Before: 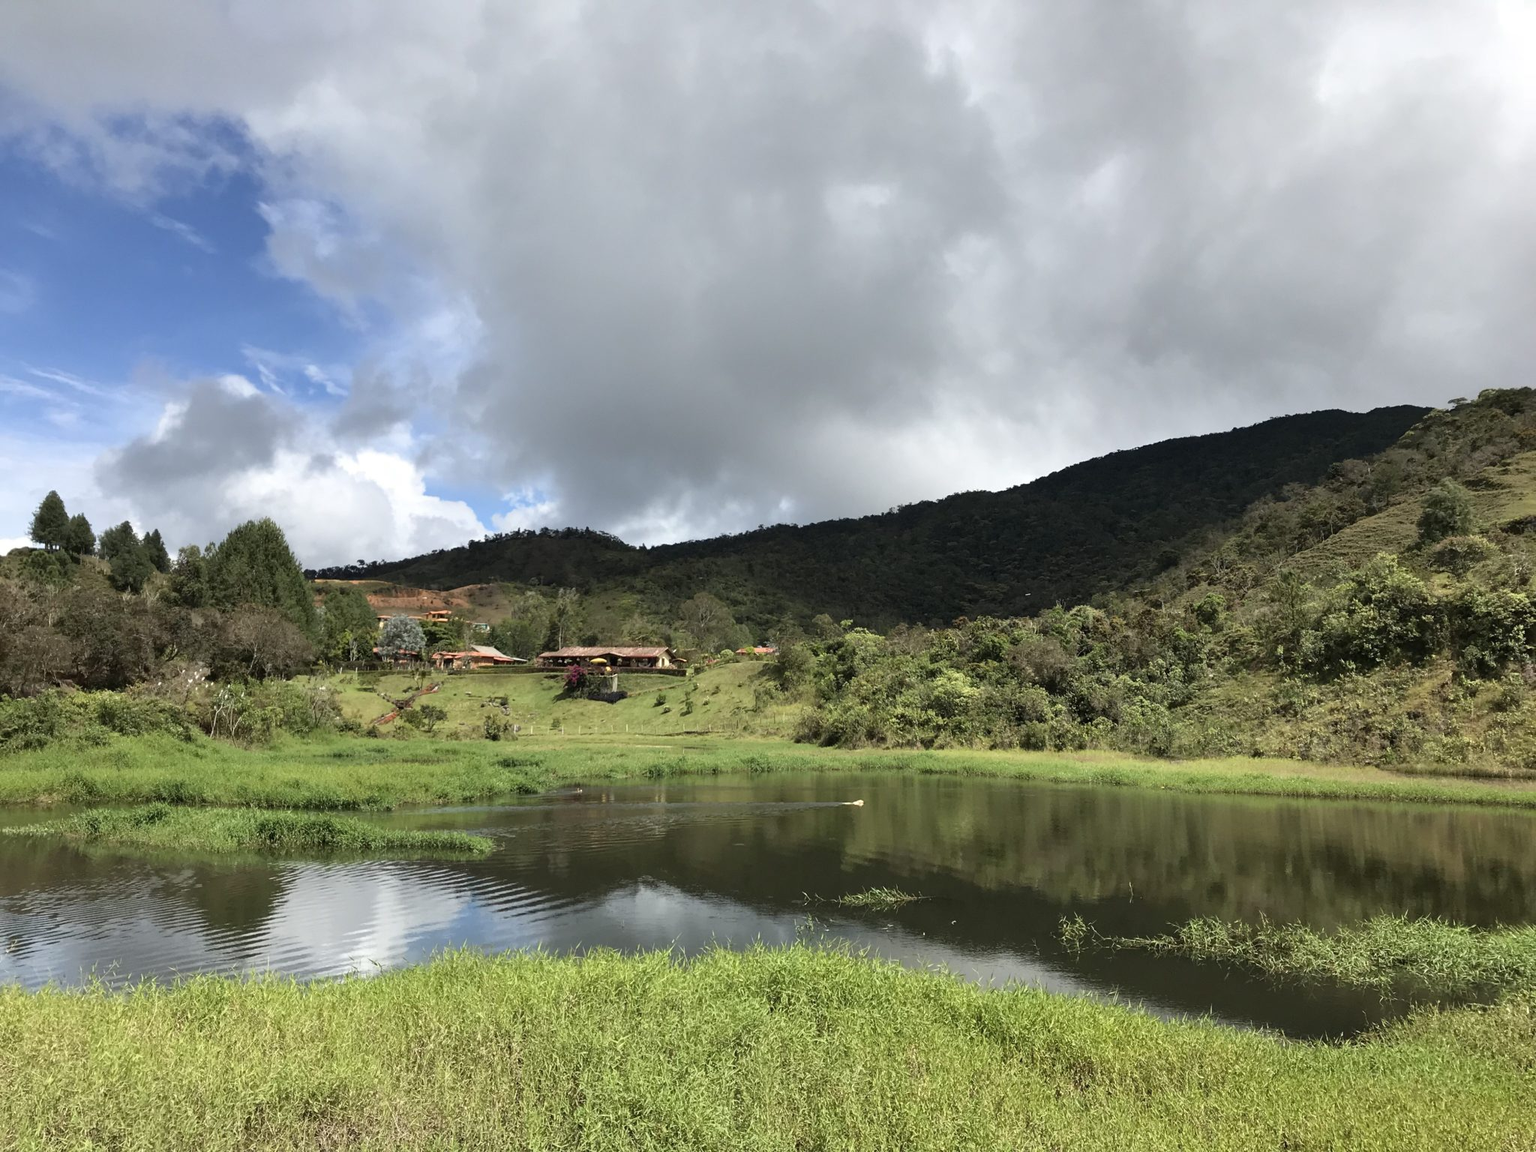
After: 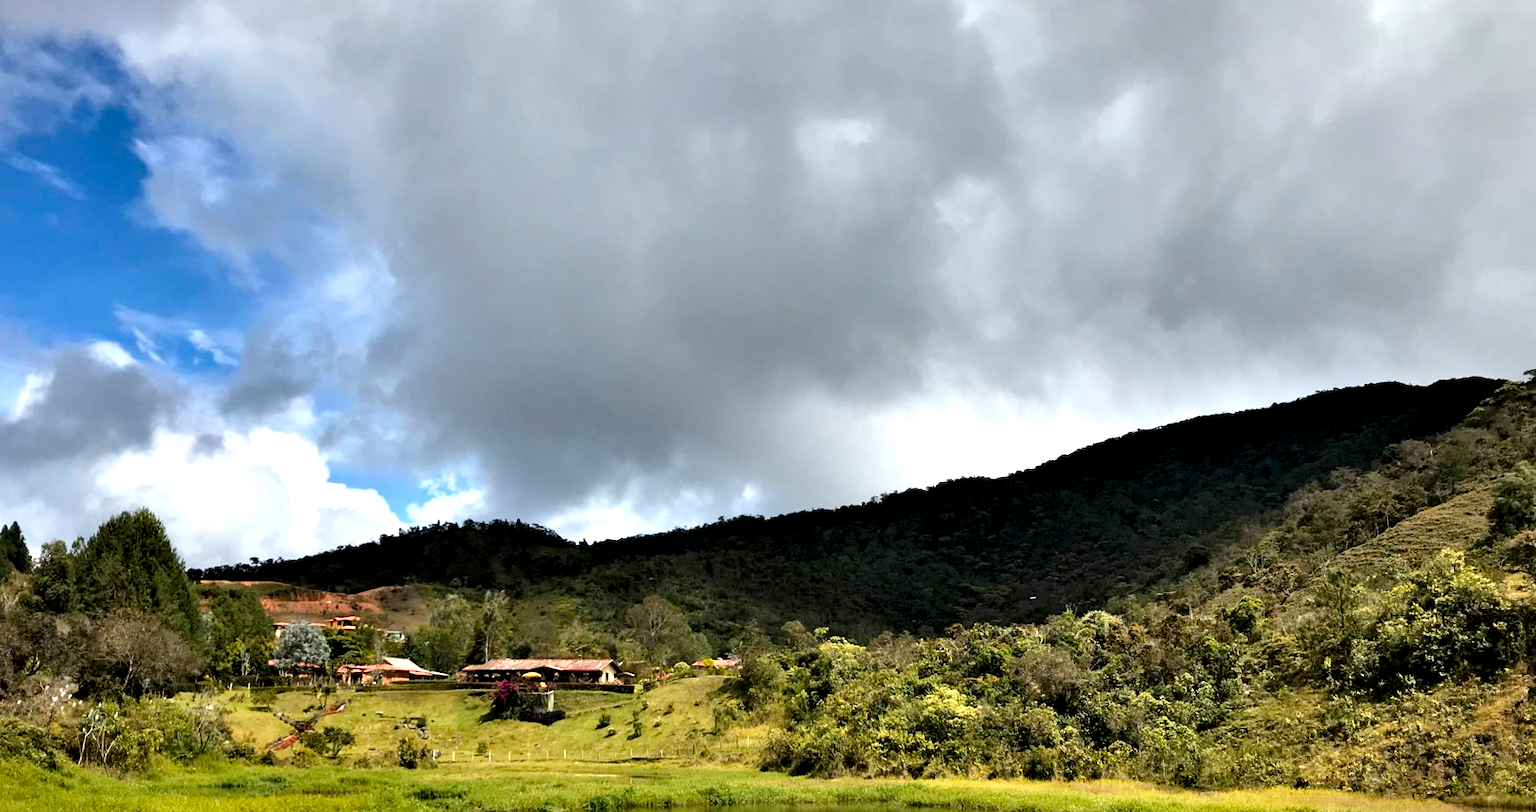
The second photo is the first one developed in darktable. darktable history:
vignetting: fall-off start 97.23%, saturation -0.024, center (-0.033, -0.042), width/height ratio 1.179, unbound false
color balance rgb: perceptual saturation grading › global saturation 25%, global vibrance 20%
contrast equalizer: octaves 7, y [[0.609, 0.611, 0.615, 0.613, 0.607, 0.603], [0.504, 0.498, 0.496, 0.499, 0.506, 0.516], [0 ×6], [0 ×6], [0 ×6]]
color zones: curves: ch1 [(0.309, 0.524) (0.41, 0.329) (0.508, 0.509)]; ch2 [(0.25, 0.457) (0.75, 0.5)]
crop and rotate: left 9.345%, top 7.22%, right 4.982%, bottom 32.331%
